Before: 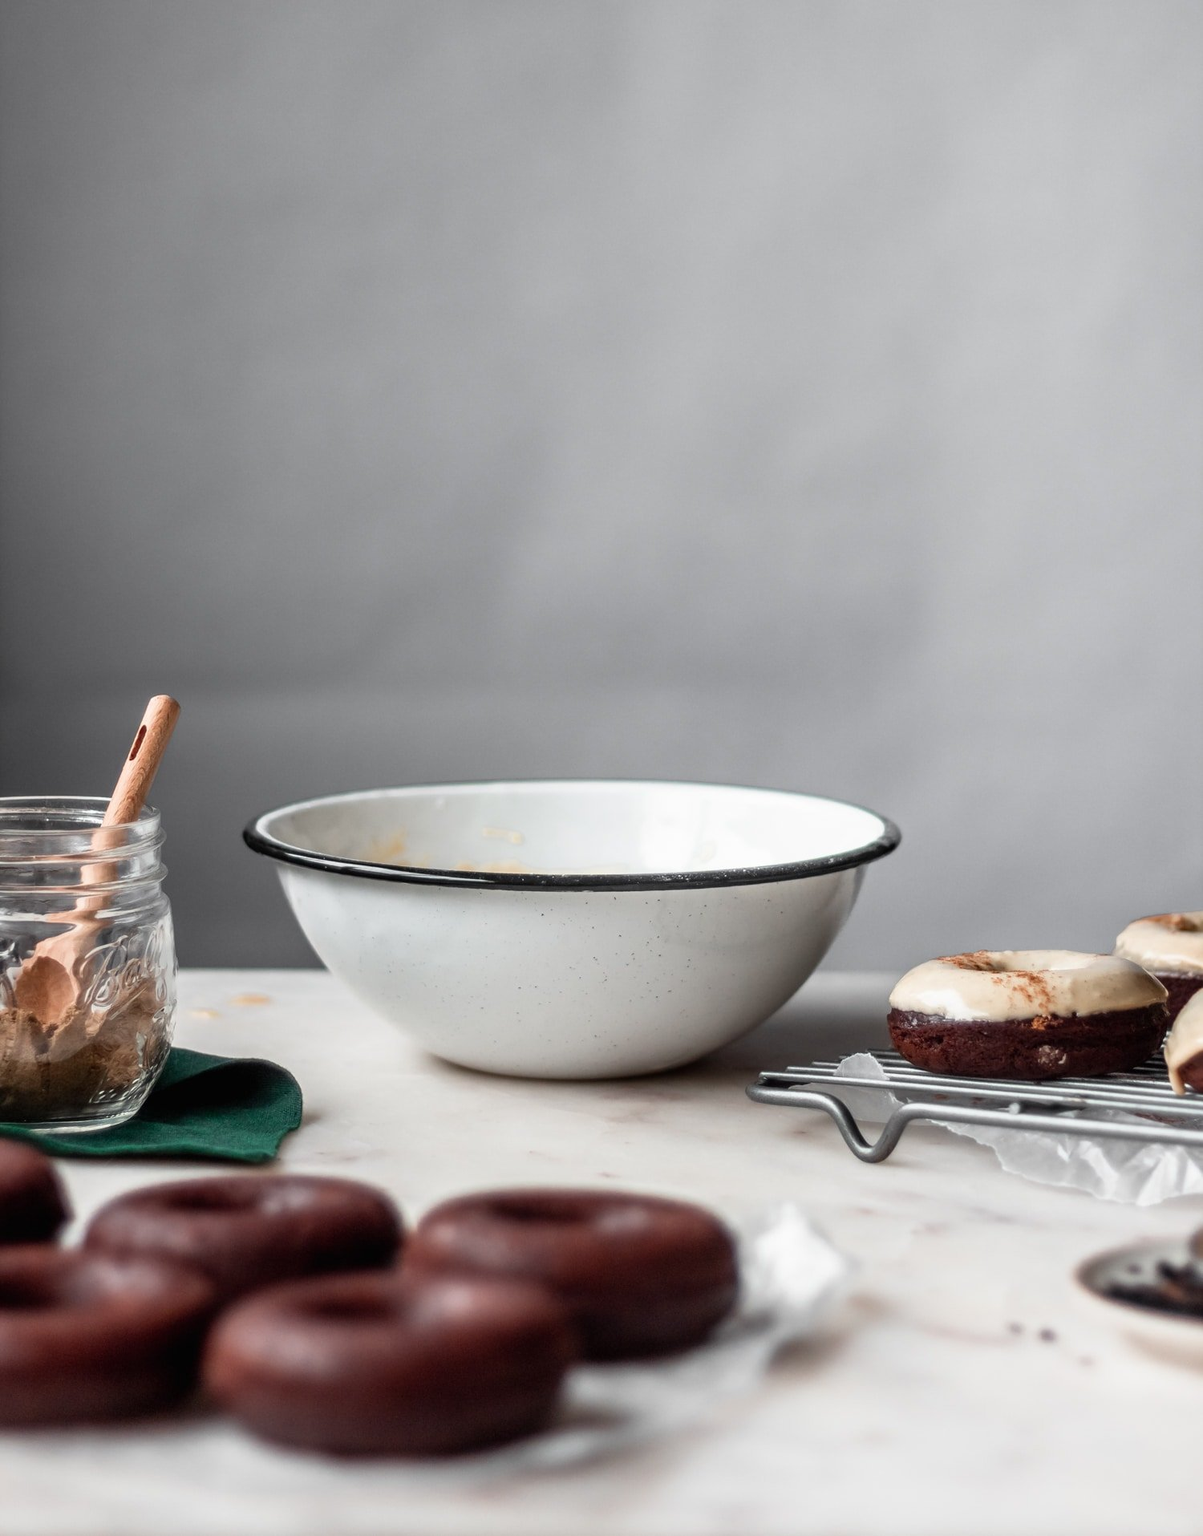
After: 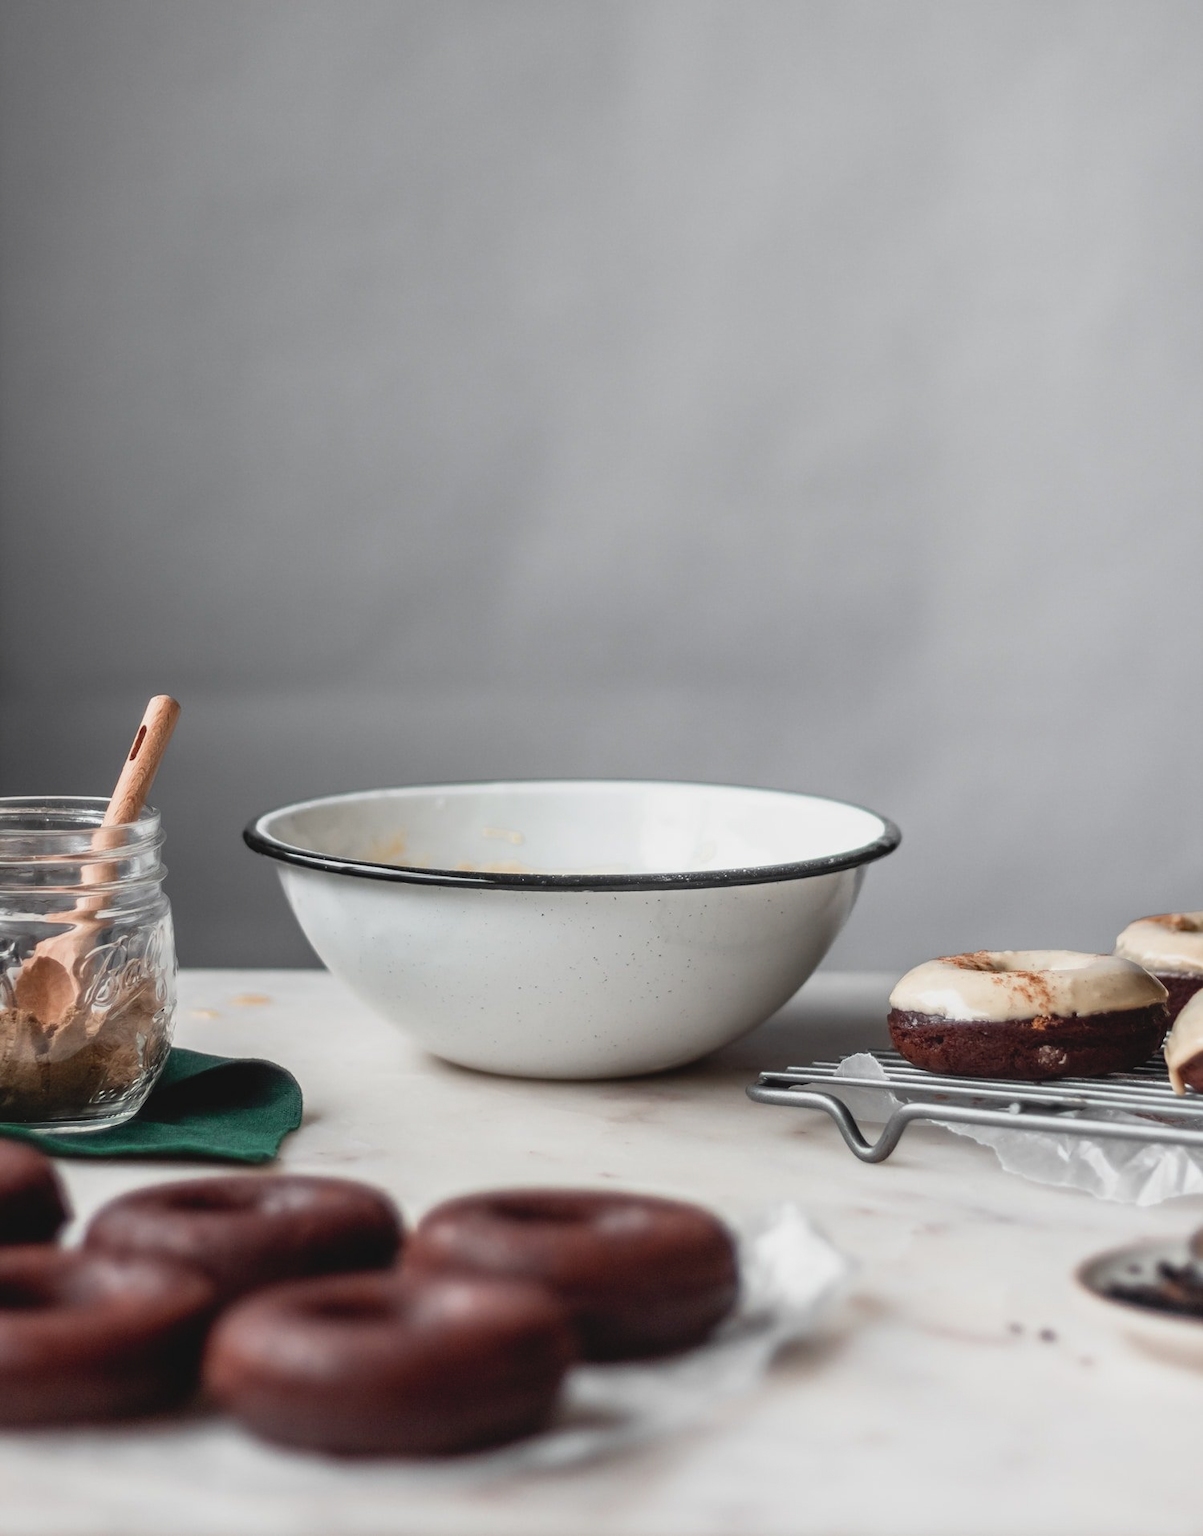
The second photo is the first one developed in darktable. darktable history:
contrast brightness saturation: contrast -0.1, saturation -0.081
